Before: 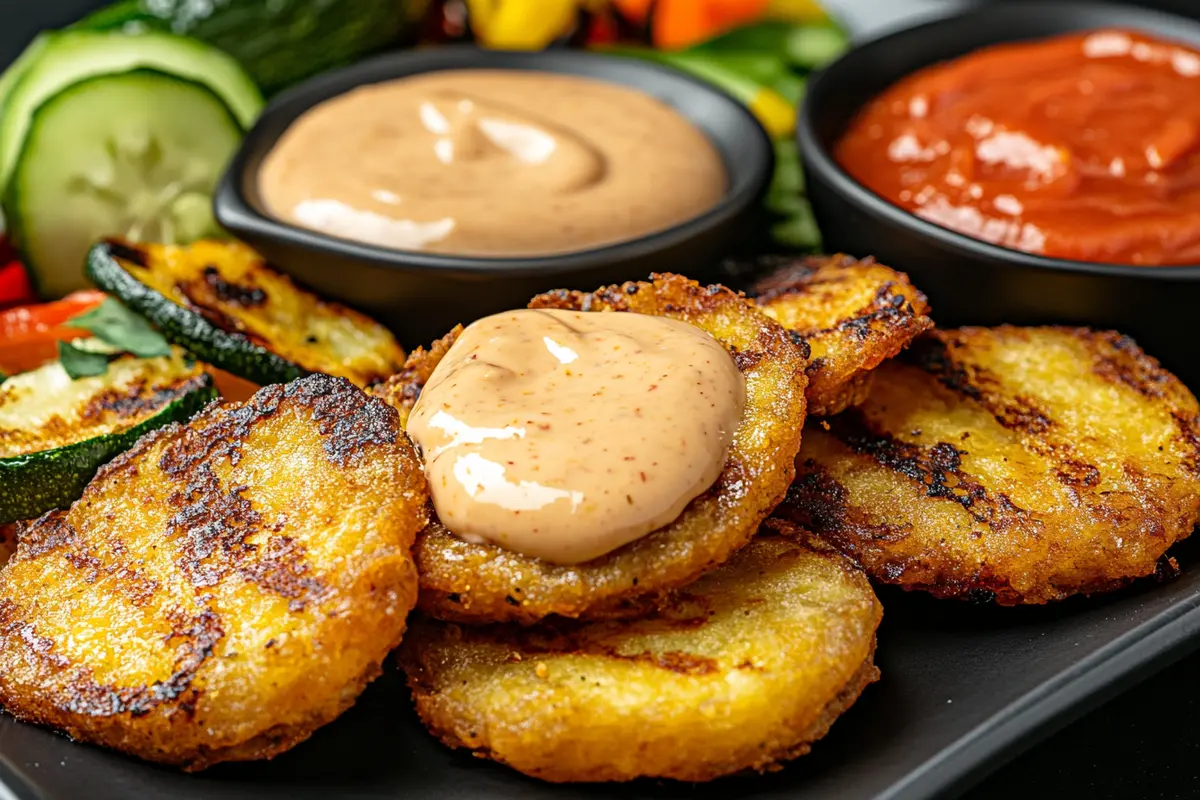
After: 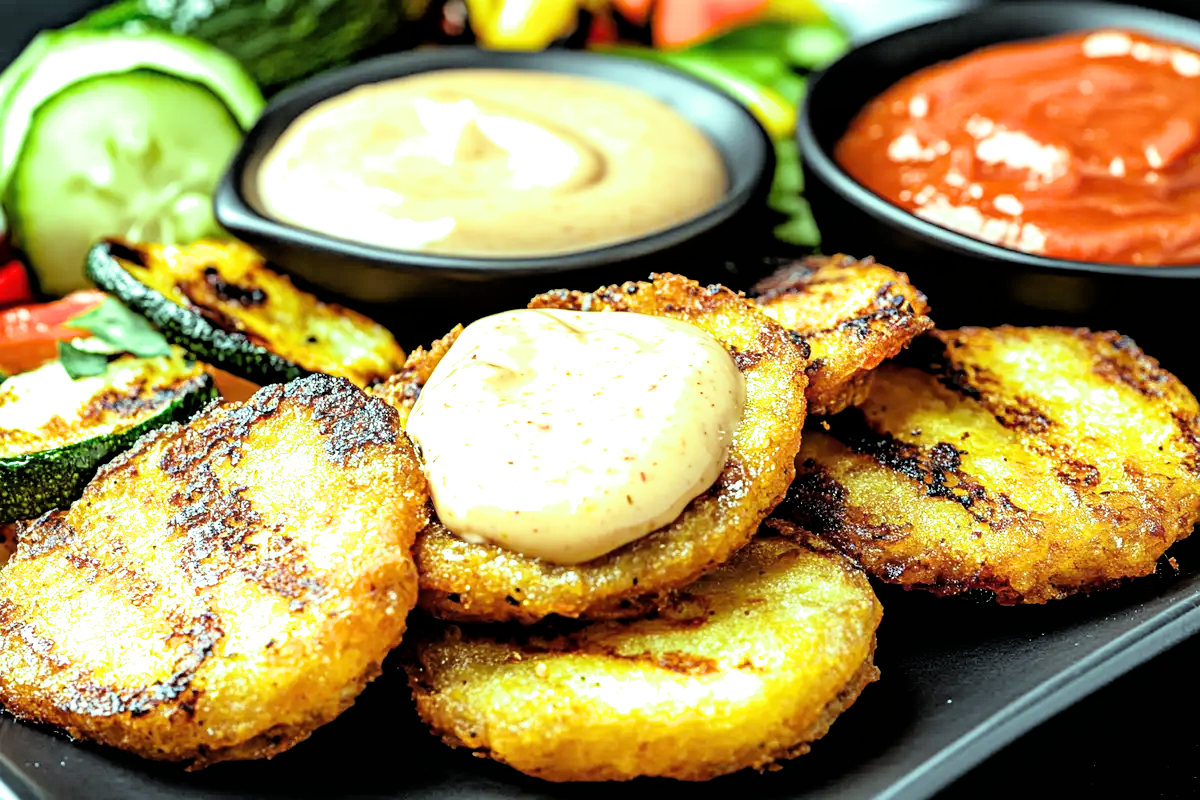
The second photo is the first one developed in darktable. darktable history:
color balance: mode lift, gamma, gain (sRGB), lift [0.997, 0.979, 1.021, 1.011], gamma [1, 1.084, 0.916, 0.998], gain [1, 0.87, 1.13, 1.101], contrast 4.55%, contrast fulcrum 38.24%, output saturation 104.09%
filmic rgb: black relative exposure -3.92 EV, white relative exposure 3.14 EV, hardness 2.87
exposure: black level correction 0, exposure 1.2 EV, compensate exposure bias true, compensate highlight preservation false
